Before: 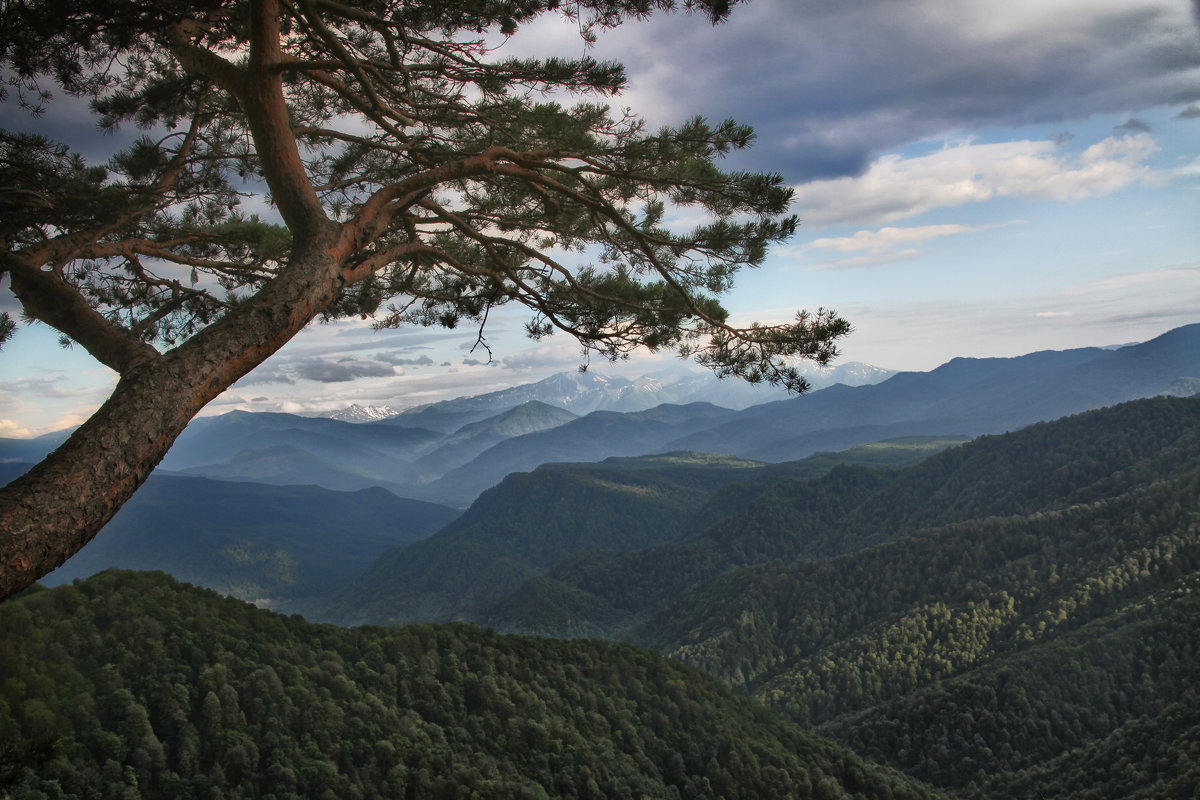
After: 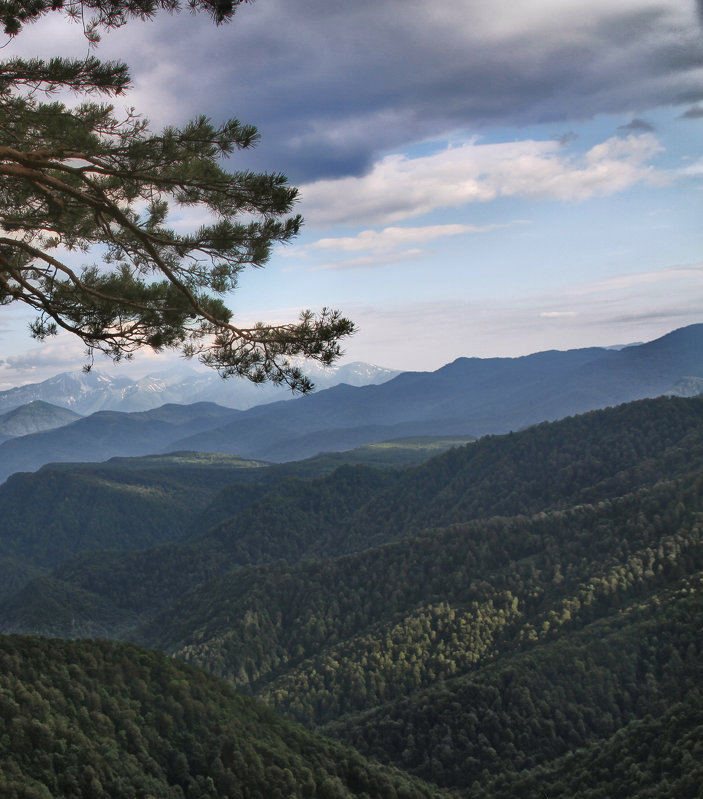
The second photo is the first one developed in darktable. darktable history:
crop: left 41.402%
white balance: red 1.009, blue 1.027
